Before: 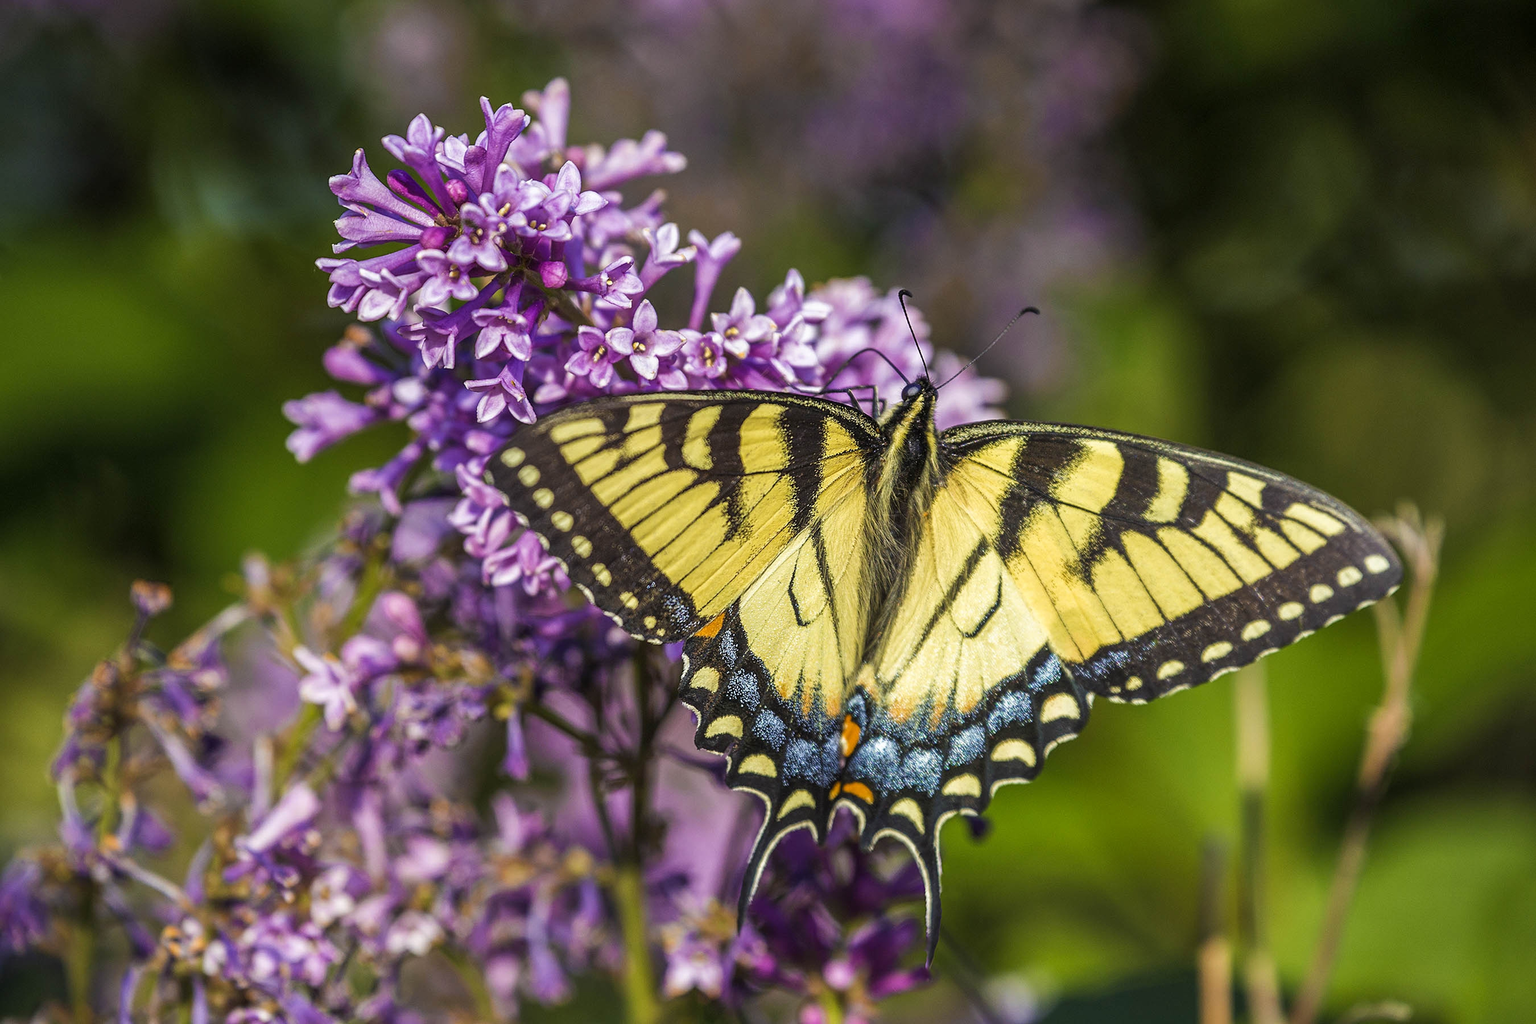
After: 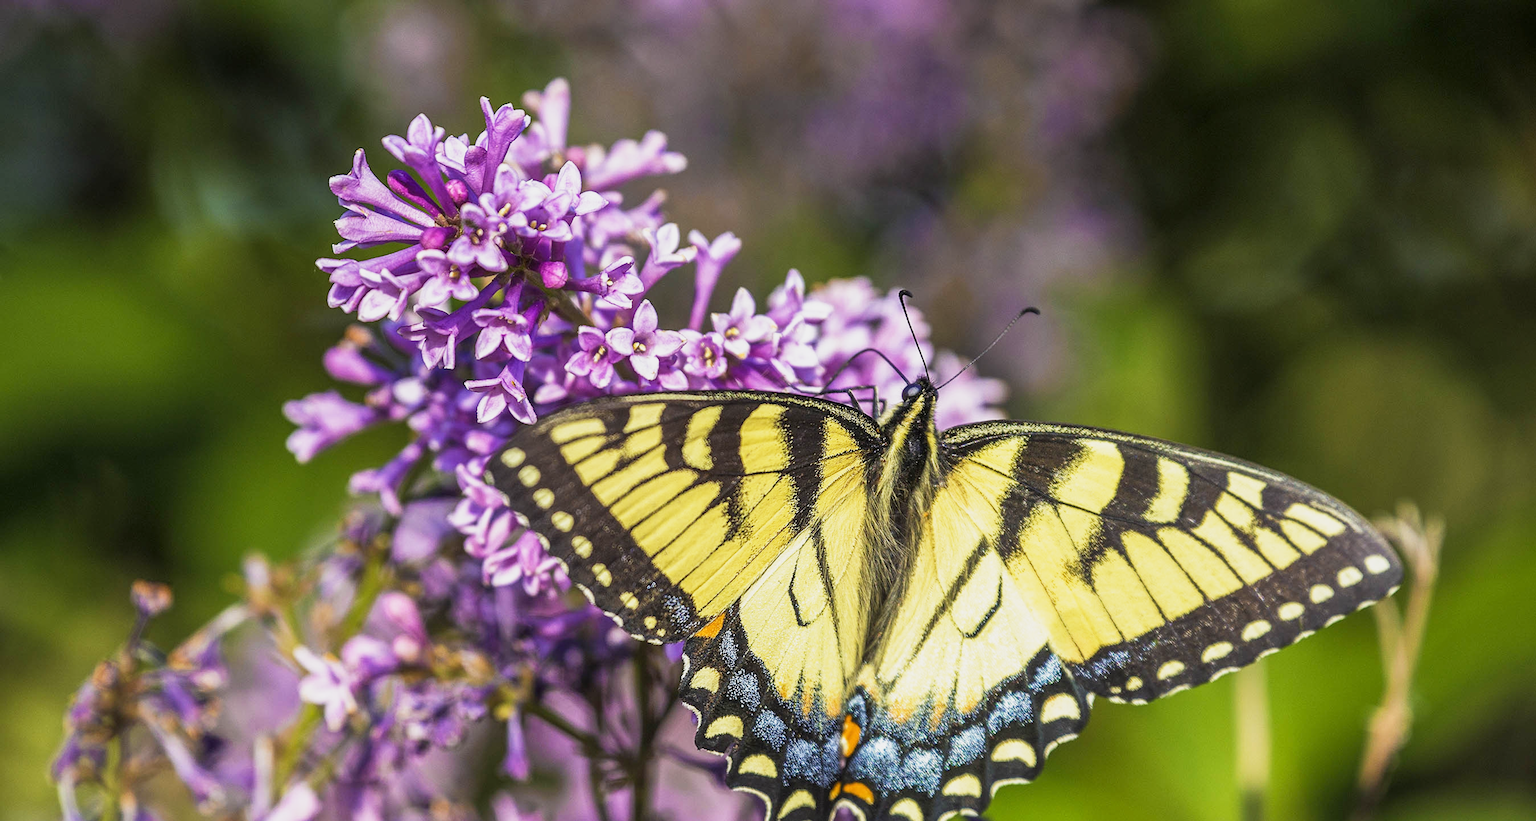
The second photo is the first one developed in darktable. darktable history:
base curve: curves: ch0 [(0, 0) (0.088, 0.125) (0.176, 0.251) (0.354, 0.501) (0.613, 0.749) (1, 0.877)], preserve colors none
crop: bottom 19.724%
